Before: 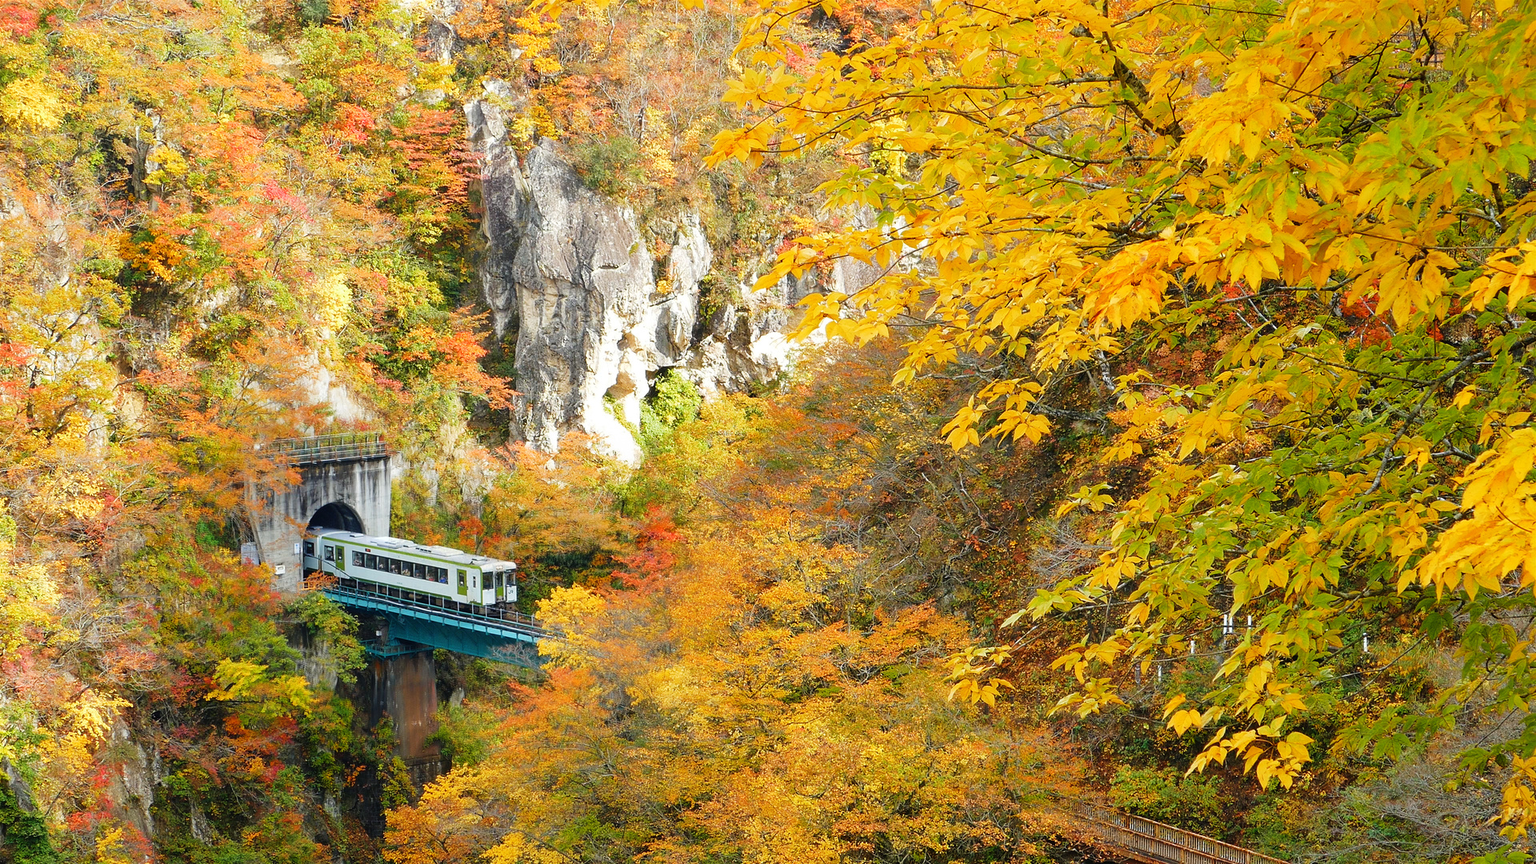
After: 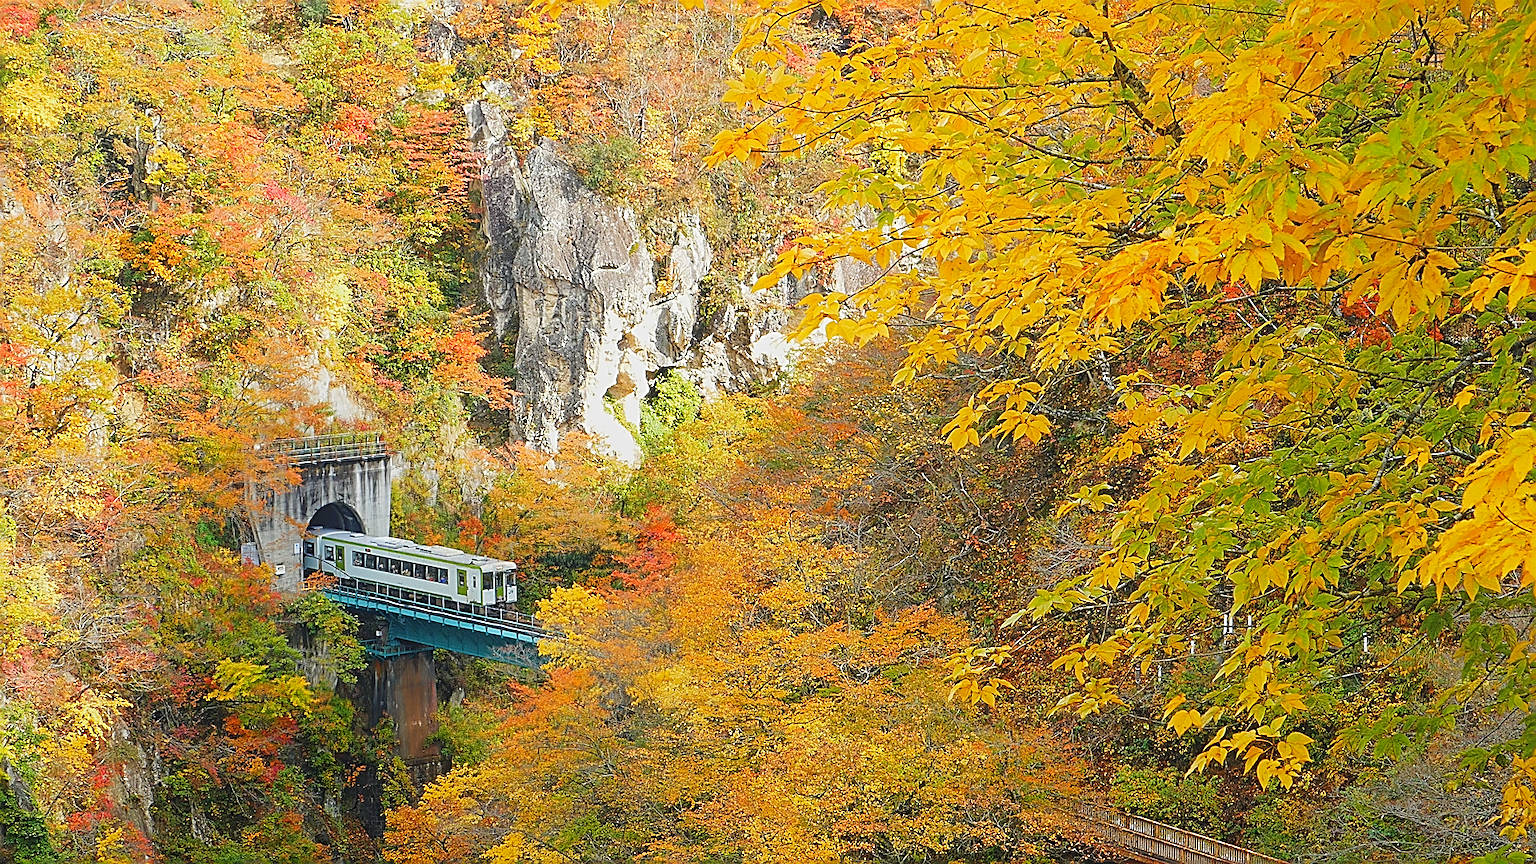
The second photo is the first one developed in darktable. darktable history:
sharpen: amount 1
tone curve: curves: ch0 [(0, 0) (0.003, 0.003) (0.011, 0.011) (0.025, 0.025) (0.044, 0.044) (0.069, 0.068) (0.1, 0.098) (0.136, 0.134) (0.177, 0.175) (0.224, 0.221) (0.277, 0.273) (0.335, 0.33) (0.399, 0.393) (0.468, 0.461) (0.543, 0.546) (0.623, 0.625) (0.709, 0.711) (0.801, 0.802) (0.898, 0.898) (1, 1)], preserve colors none
contrast equalizer: y [[0.439, 0.44, 0.442, 0.457, 0.493, 0.498], [0.5 ×6], [0.5 ×6], [0 ×6], [0 ×6]]
